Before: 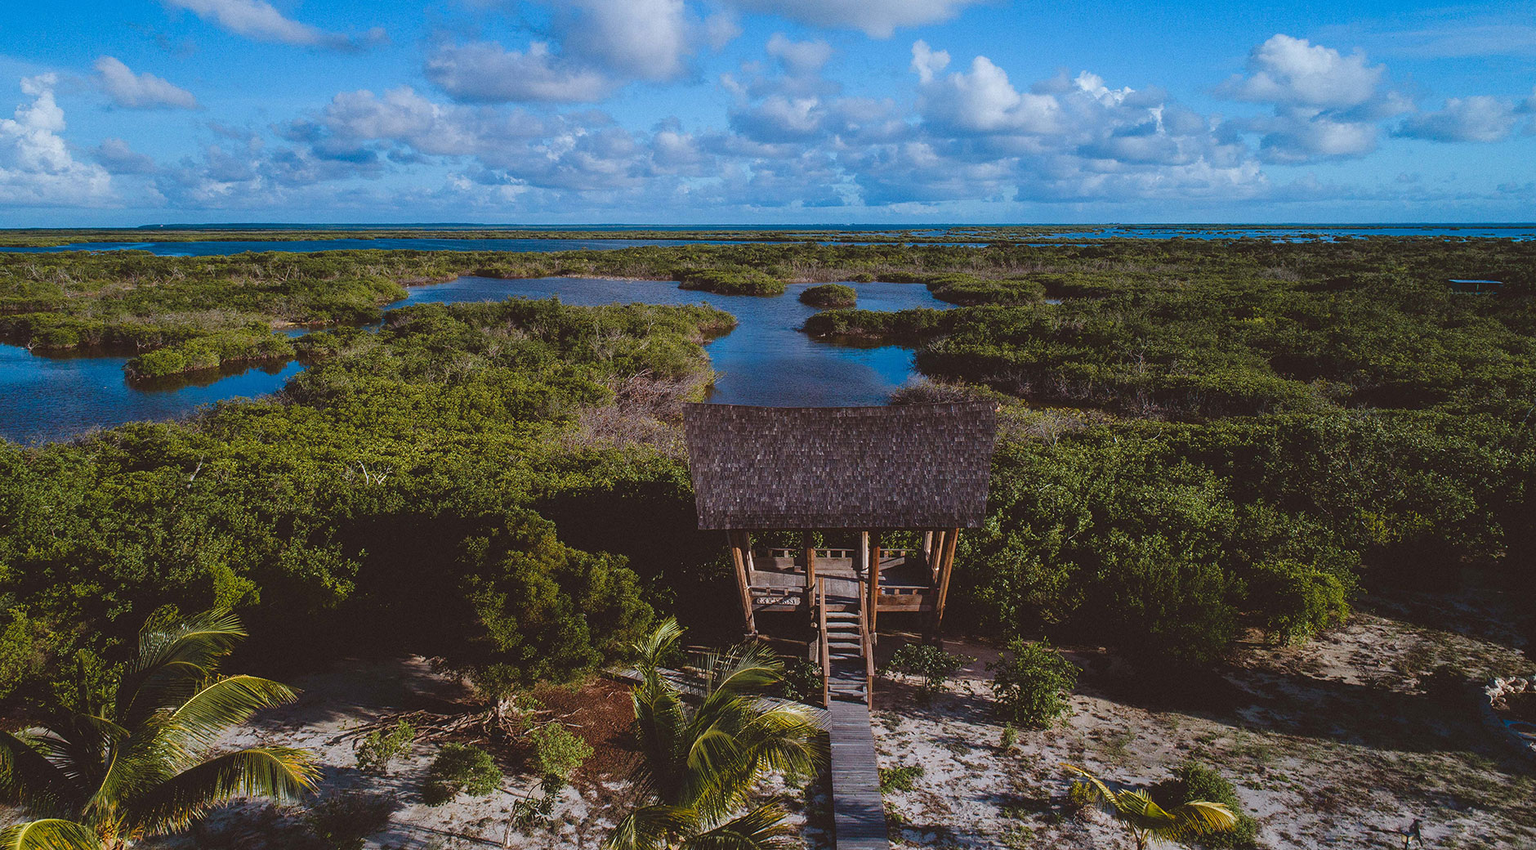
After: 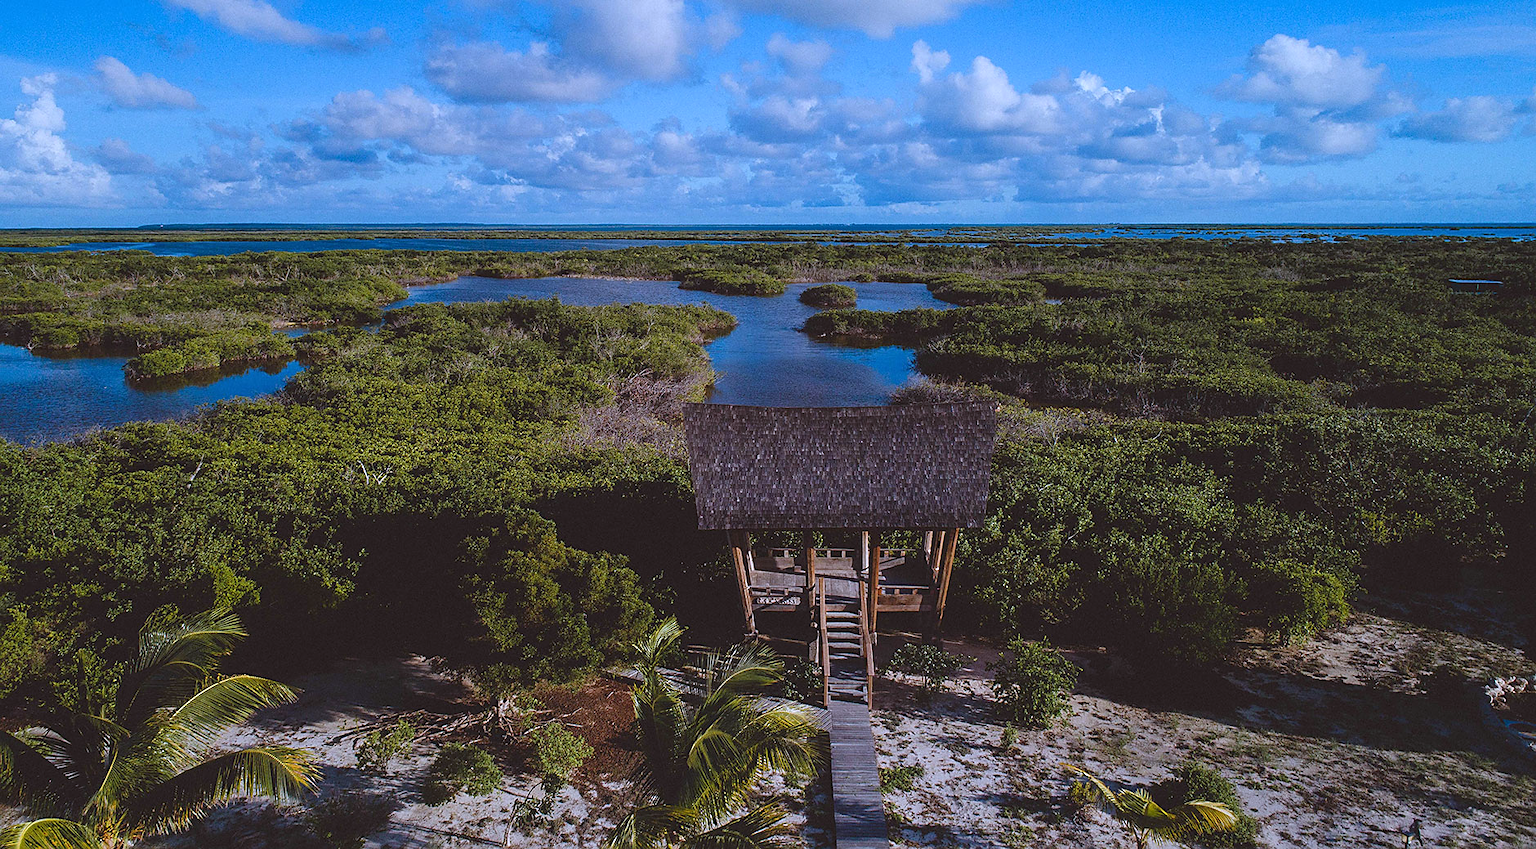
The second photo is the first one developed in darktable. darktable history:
white balance: red 0.967, blue 1.119, emerald 0.756
sharpen: radius 1.864, amount 0.398, threshold 1.271
